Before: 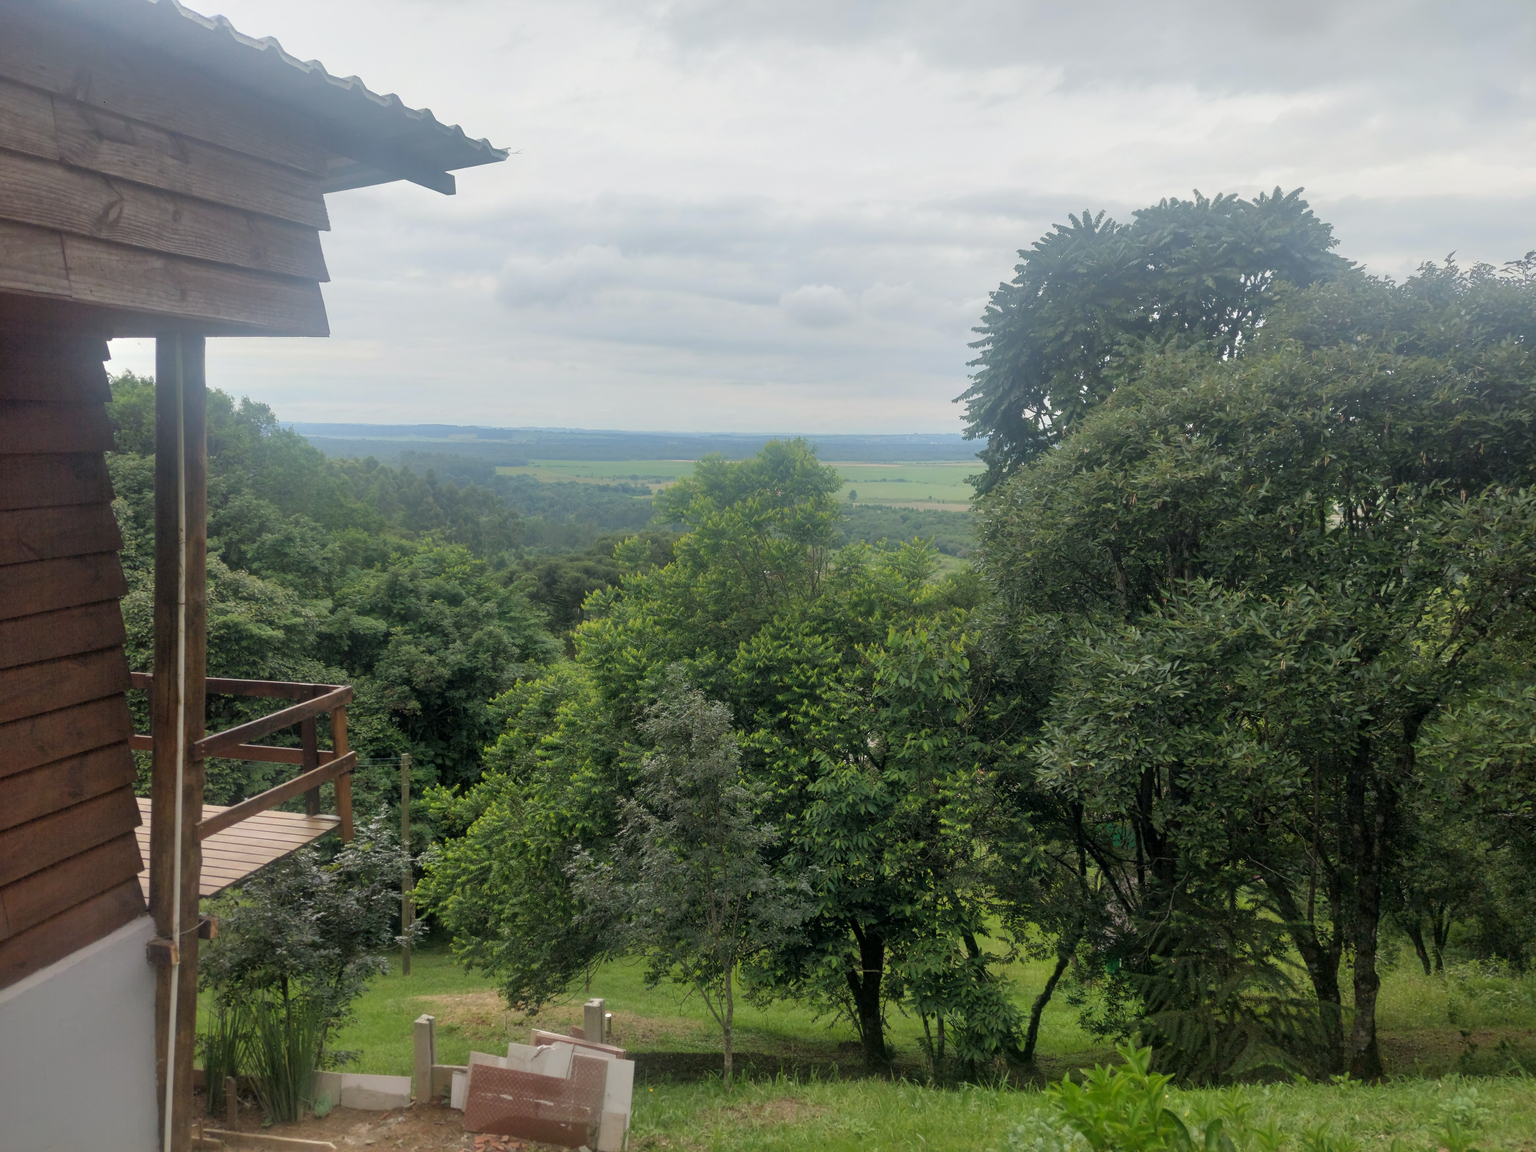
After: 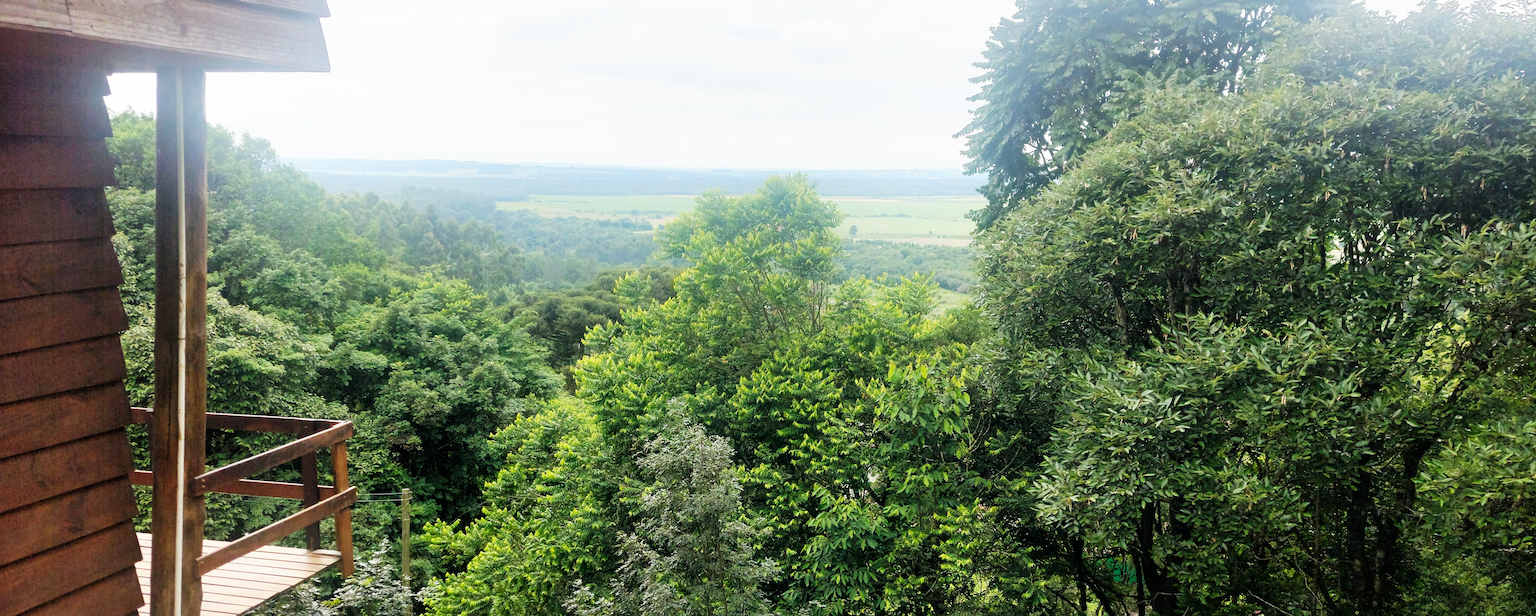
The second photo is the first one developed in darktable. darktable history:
base curve: curves: ch0 [(0, 0) (0.007, 0.004) (0.027, 0.03) (0.046, 0.07) (0.207, 0.54) (0.442, 0.872) (0.673, 0.972) (1, 1)], preserve colors none
crop and rotate: top 23.043%, bottom 23.437%
sharpen: on, module defaults
